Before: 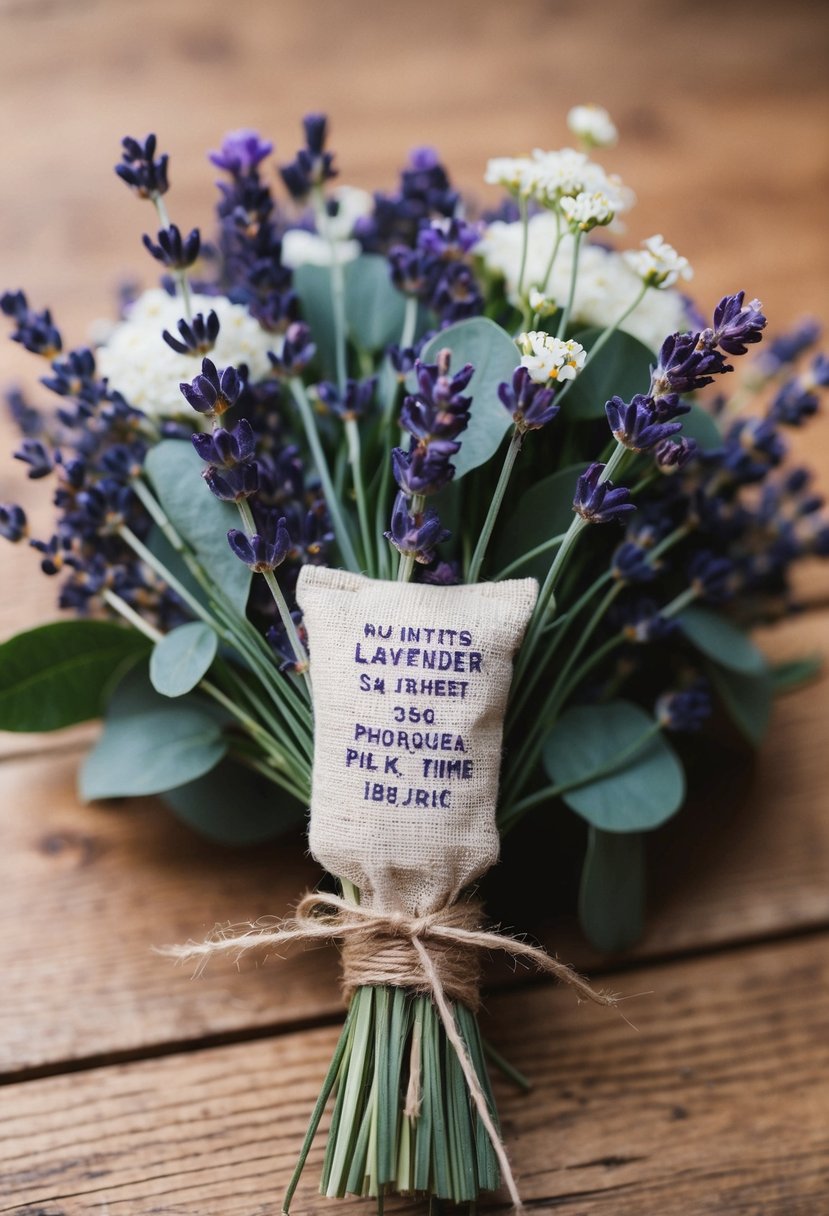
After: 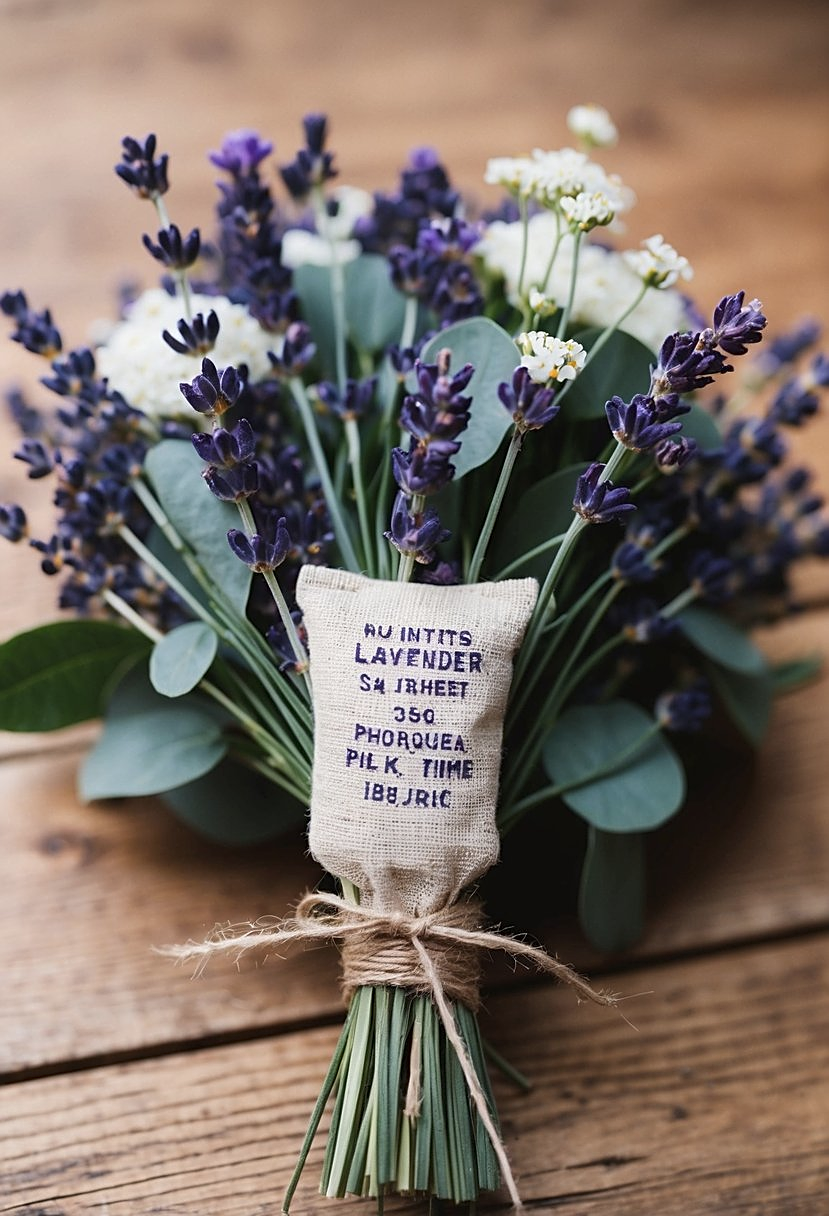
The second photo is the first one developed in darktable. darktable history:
contrast brightness saturation: saturation -0.069
shadows and highlights: shadows -9.49, white point adjustment 1.54, highlights 10.66
sharpen: on, module defaults
